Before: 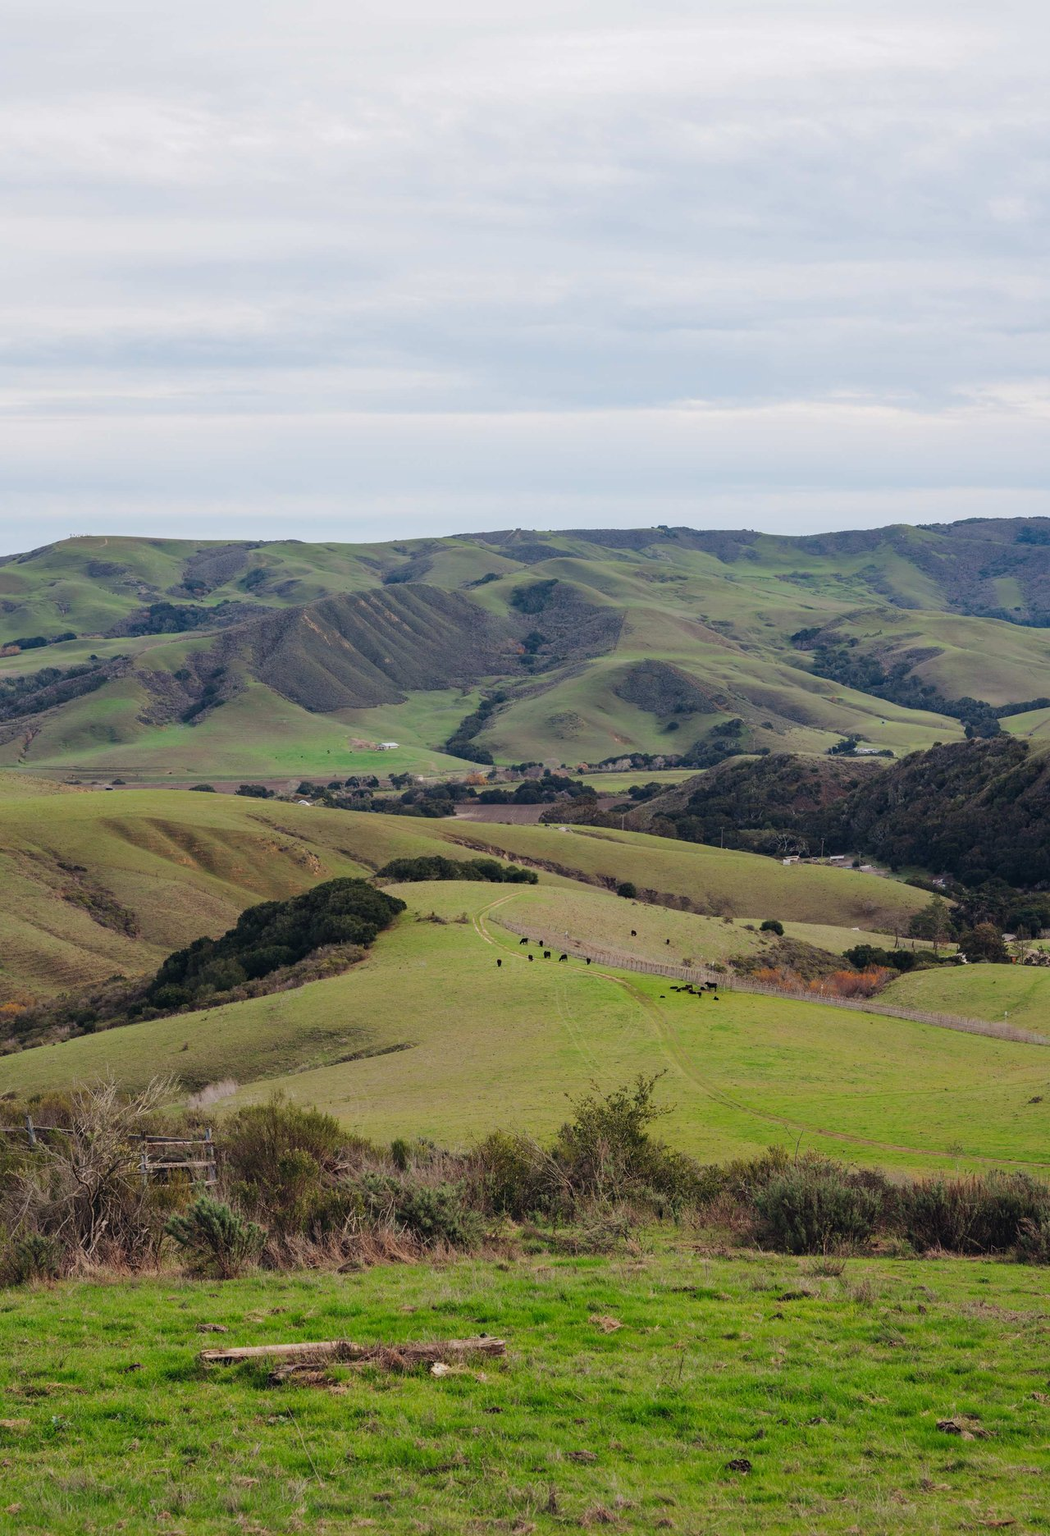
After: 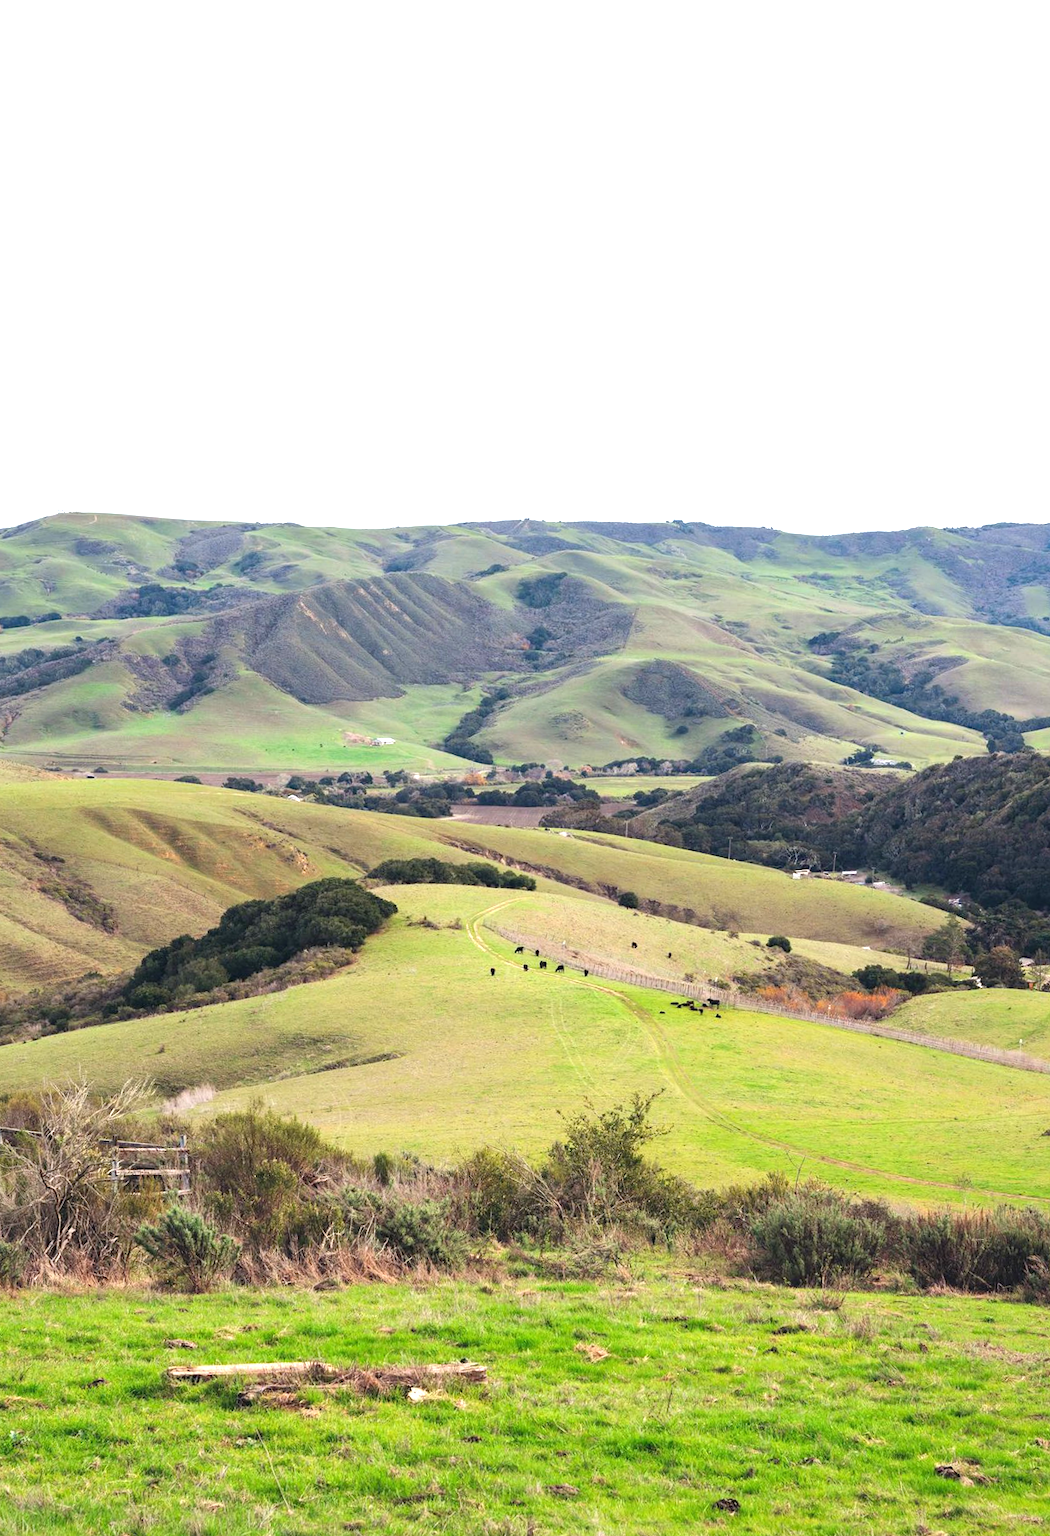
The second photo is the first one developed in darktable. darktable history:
crop and rotate: angle -1.8°
exposure: black level correction 0, exposure 1.289 EV, compensate highlight preservation false
